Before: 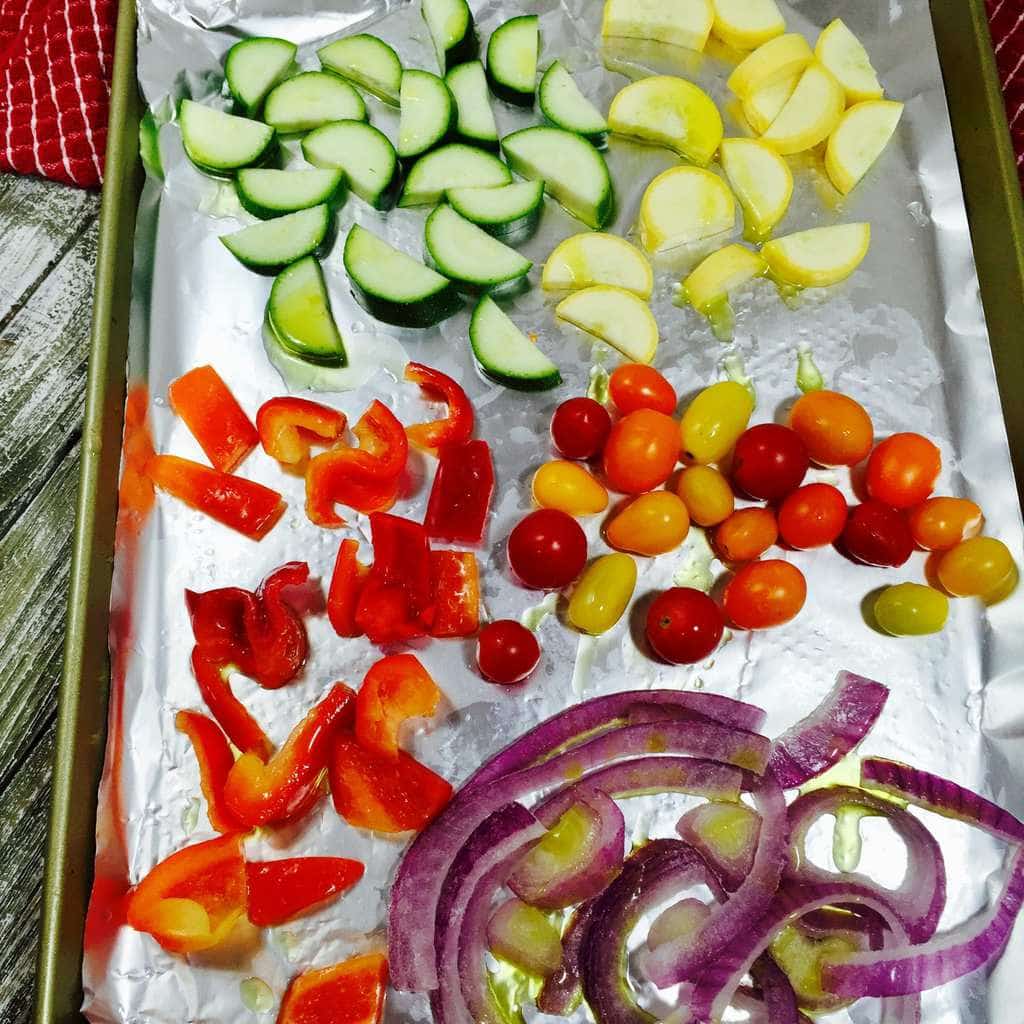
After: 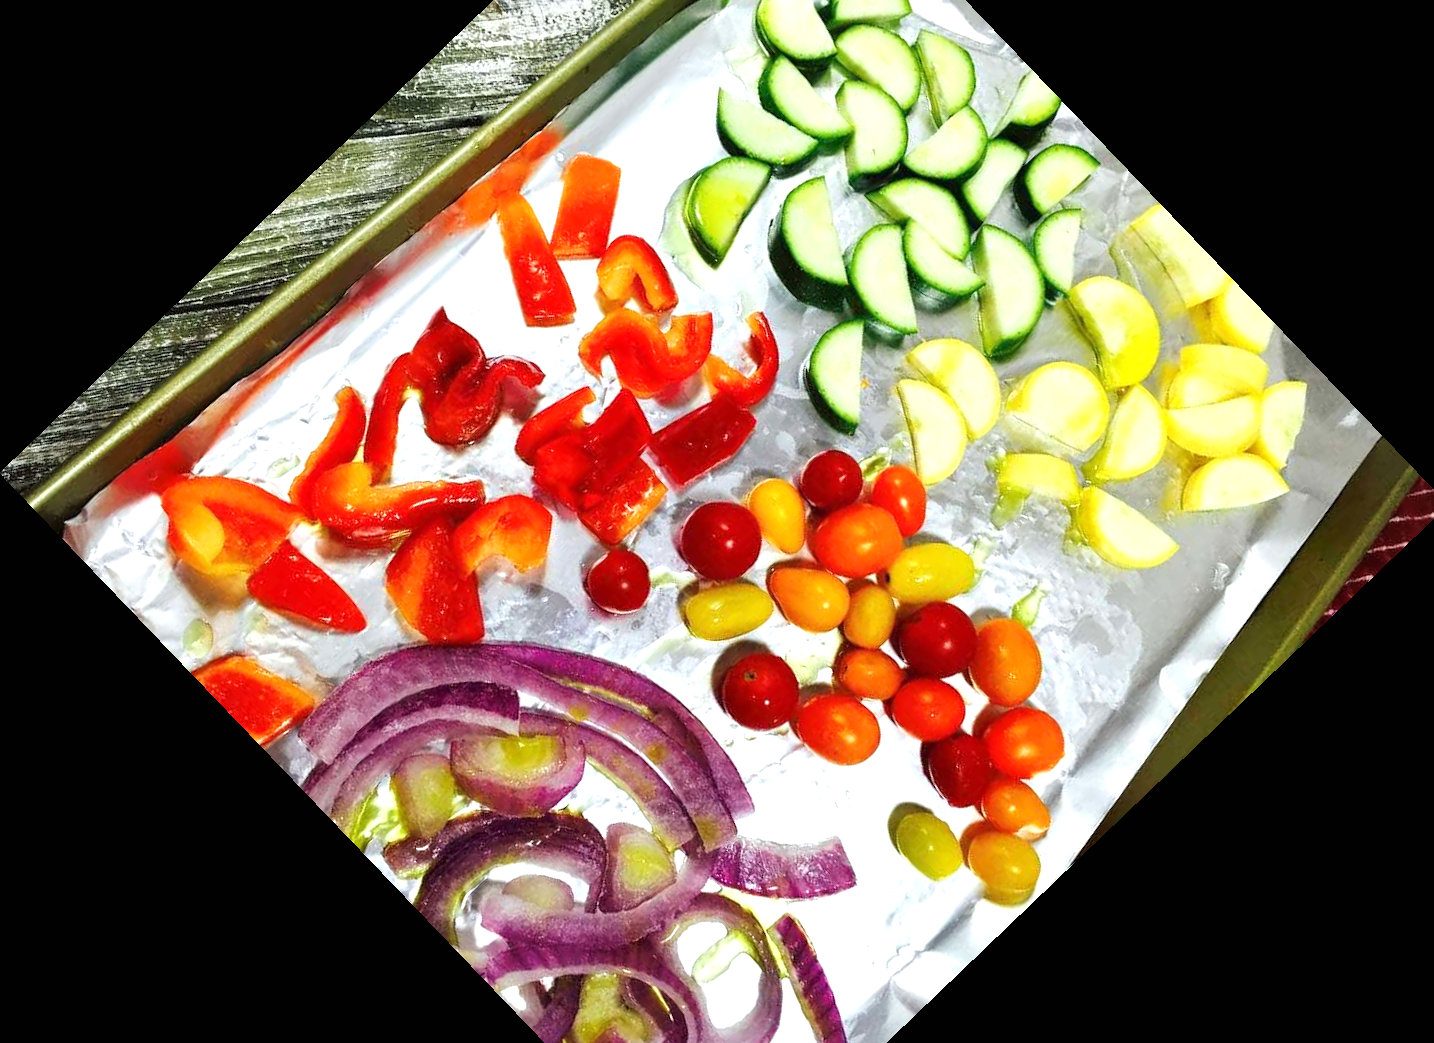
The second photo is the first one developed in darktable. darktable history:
crop and rotate: angle -46.26°, top 16.234%, right 0.912%, bottom 11.704%
exposure: black level correction 0, exposure 0.7 EV, compensate exposure bias true, compensate highlight preservation false
vignetting: fall-off radius 60.92%
